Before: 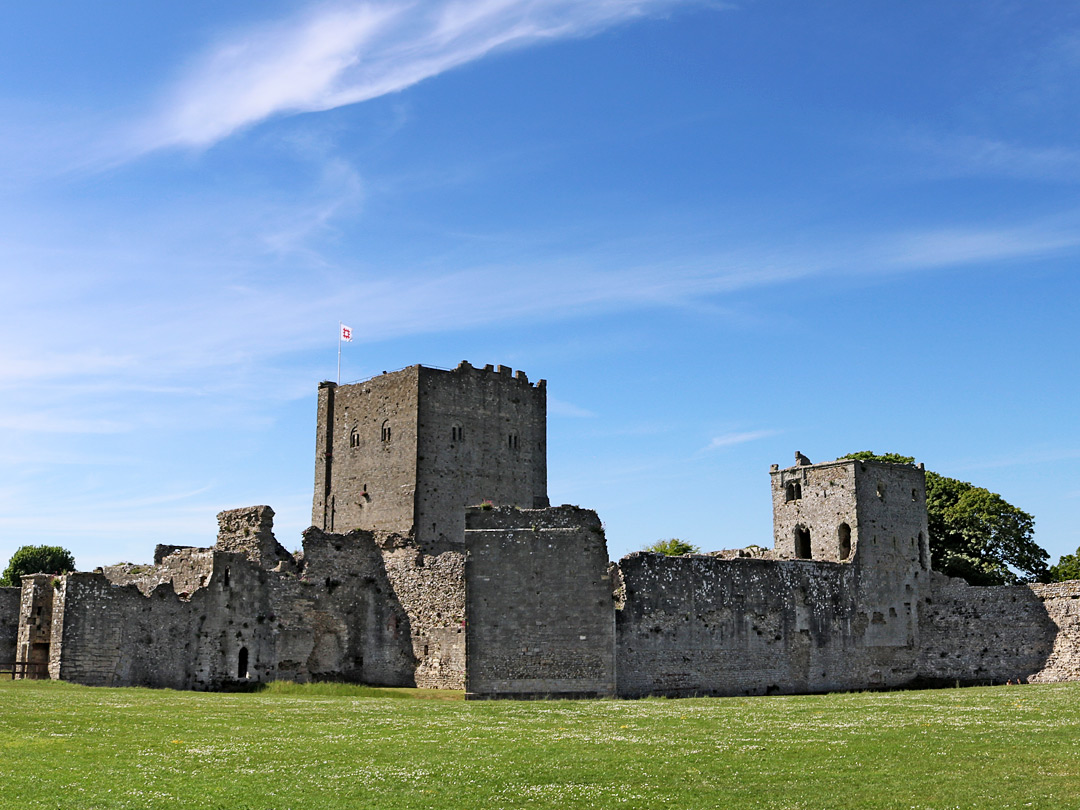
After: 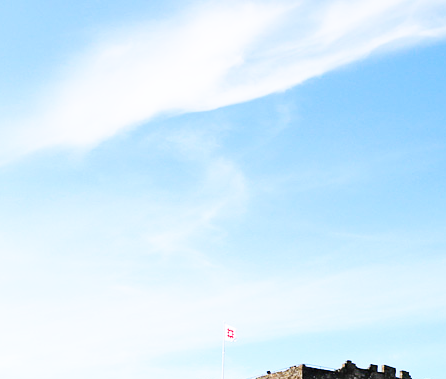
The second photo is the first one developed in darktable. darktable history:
tone equalizer: edges refinement/feathering 500, mask exposure compensation -1.57 EV, preserve details no
base curve: curves: ch0 [(0, 0) (0.007, 0.004) (0.027, 0.03) (0.046, 0.07) (0.207, 0.54) (0.442, 0.872) (0.673, 0.972) (1, 1)], preserve colors none
crop and rotate: left 10.825%, top 0.048%, right 47.848%, bottom 53.15%
exposure: compensate highlight preservation false
